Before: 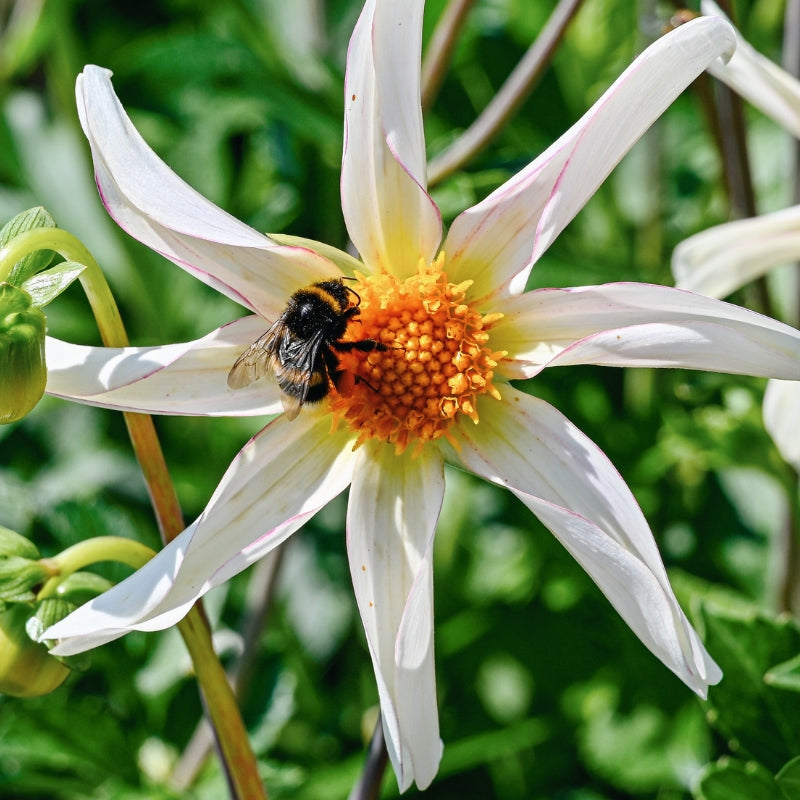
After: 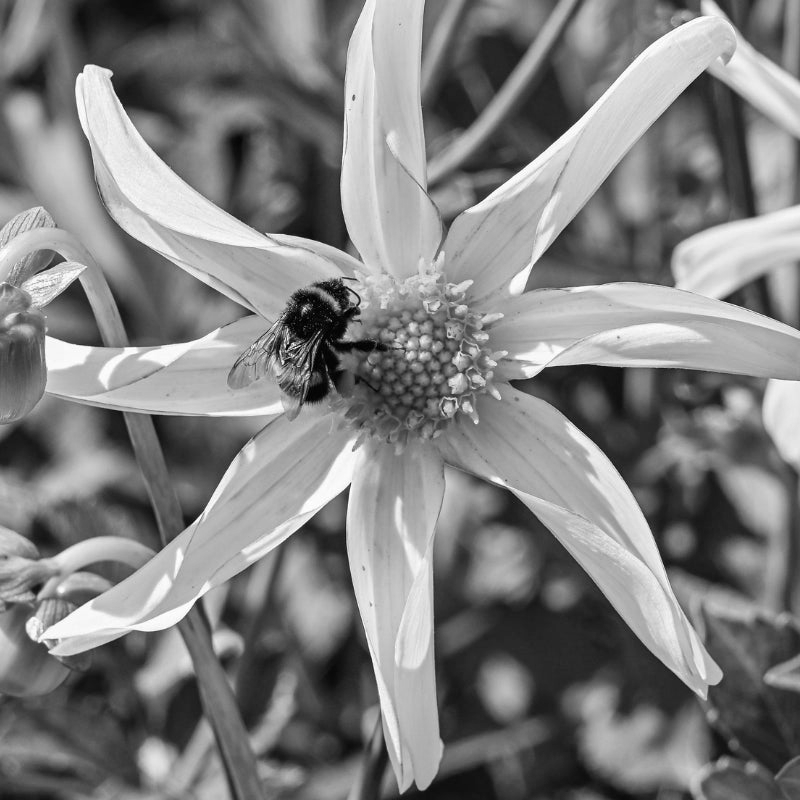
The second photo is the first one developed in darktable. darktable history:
shadows and highlights: white point adjustment 0.1, highlights -70, soften with gaussian
monochrome: on, module defaults
